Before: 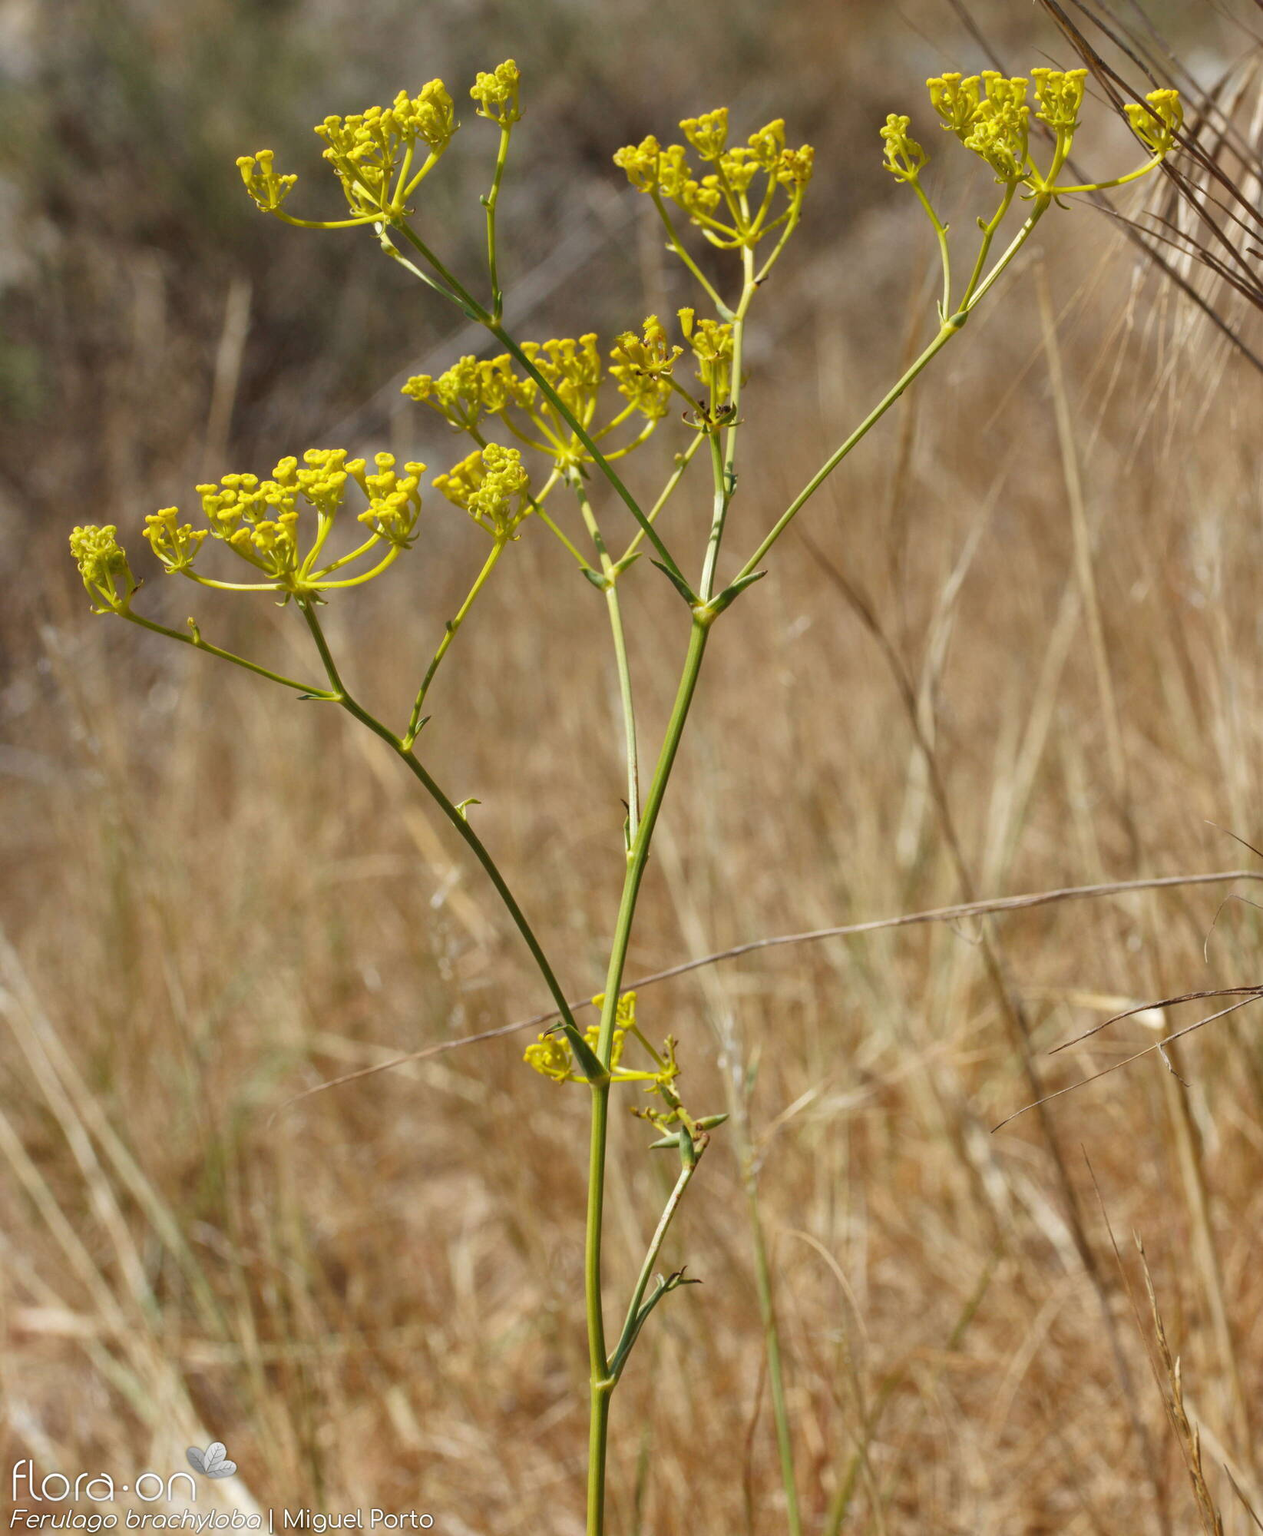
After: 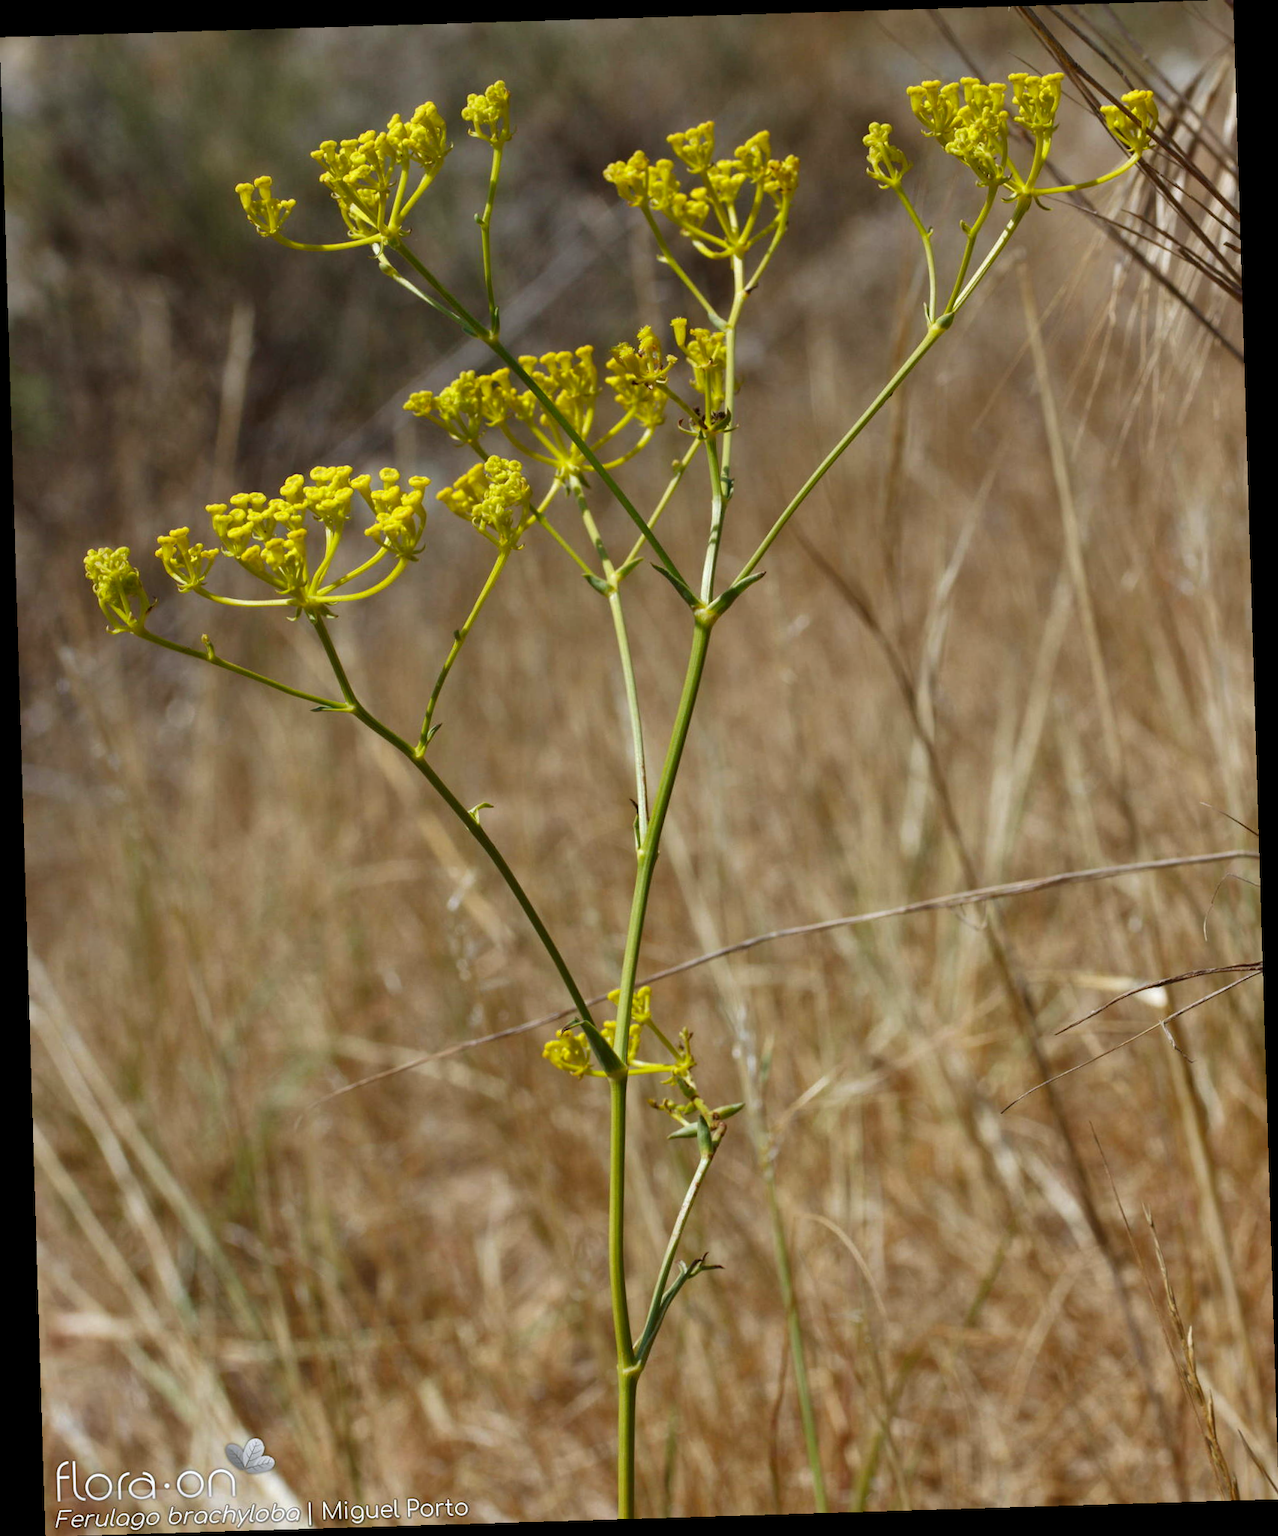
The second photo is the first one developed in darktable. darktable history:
white balance: red 0.98, blue 1.034
rotate and perspective: rotation -1.75°, automatic cropping off
contrast brightness saturation: brightness -0.09
